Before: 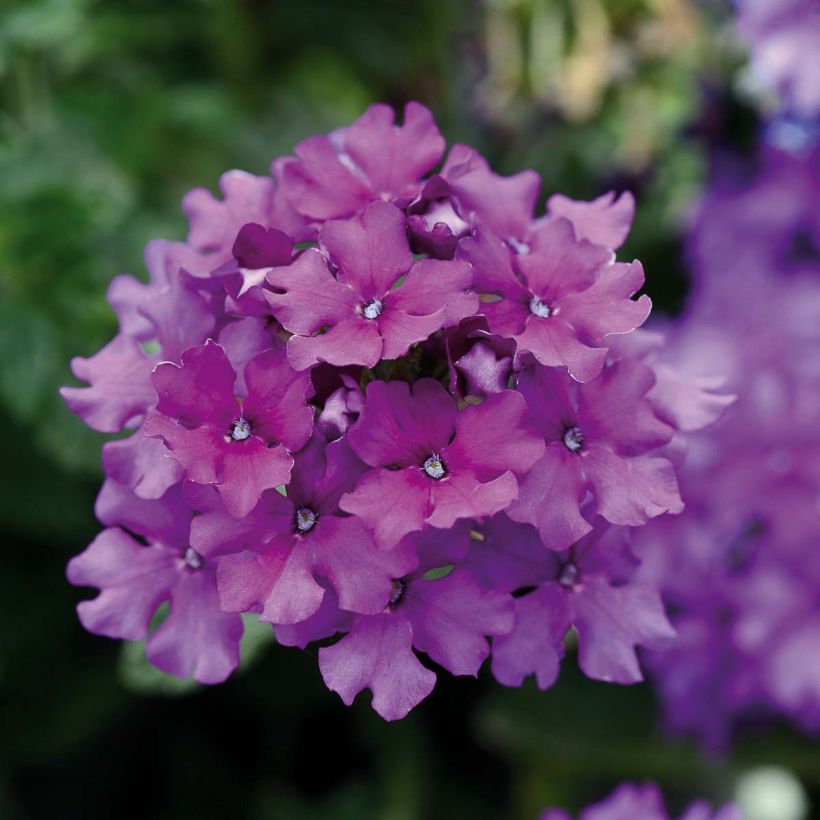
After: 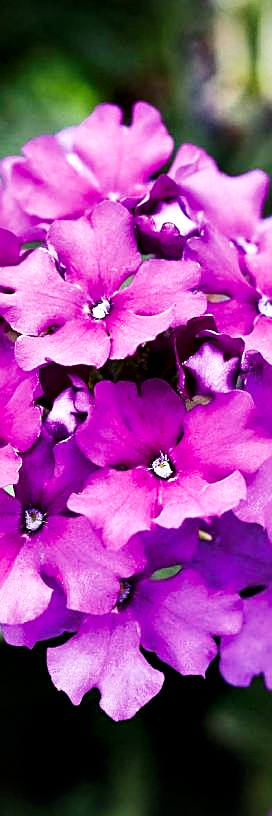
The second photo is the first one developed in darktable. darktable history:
local contrast: mode bilateral grid, contrast 51, coarseness 50, detail 150%, midtone range 0.2
sharpen: on, module defaults
crop: left 33.239%, right 33.533%
vignetting: unbound false
base curve: curves: ch0 [(0, 0) (0.007, 0.004) (0.027, 0.03) (0.046, 0.07) (0.207, 0.54) (0.442, 0.872) (0.673, 0.972) (1, 1)], preserve colors none
